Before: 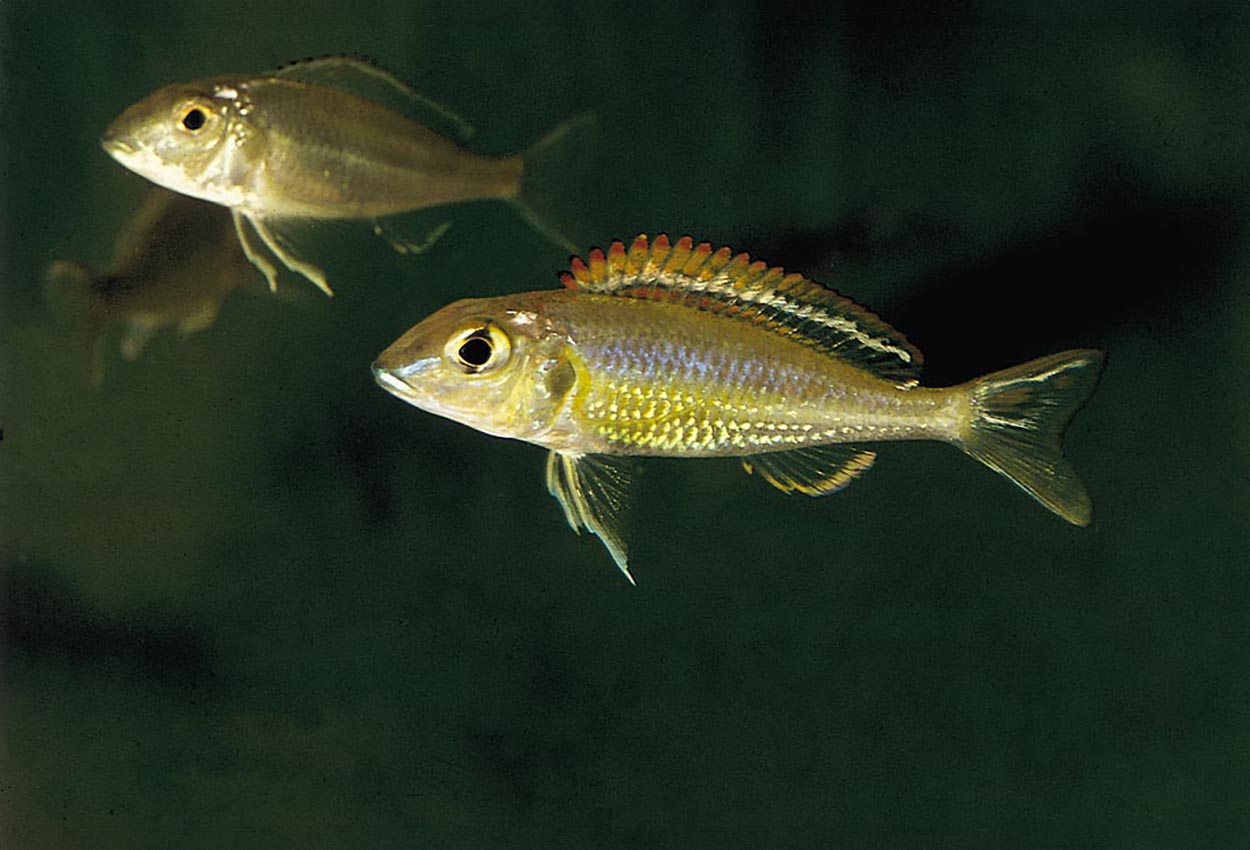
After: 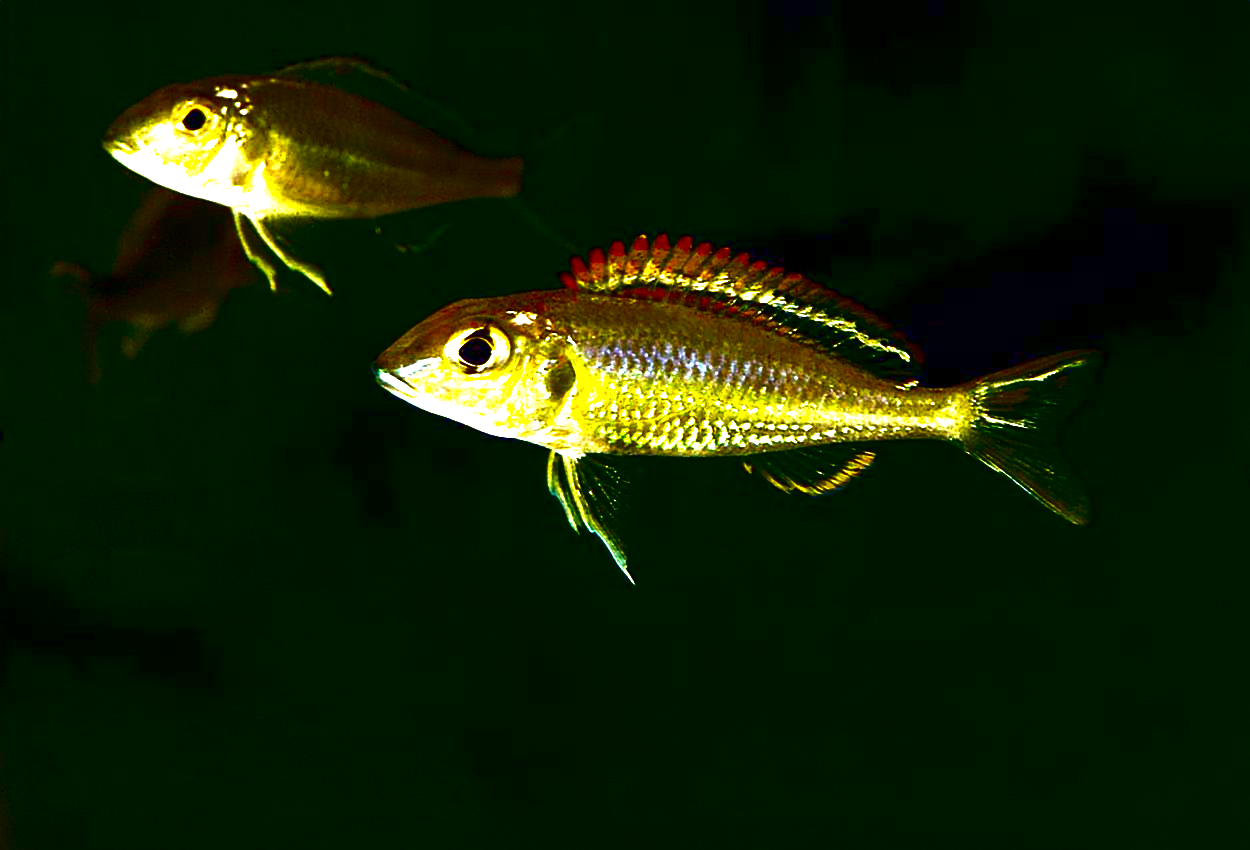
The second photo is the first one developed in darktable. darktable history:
color balance rgb: perceptual saturation grading › global saturation 0.426%, global vibrance 14.469%
exposure: exposure 1.26 EV, compensate highlight preservation false
contrast brightness saturation: brightness -0.981, saturation 0.995
